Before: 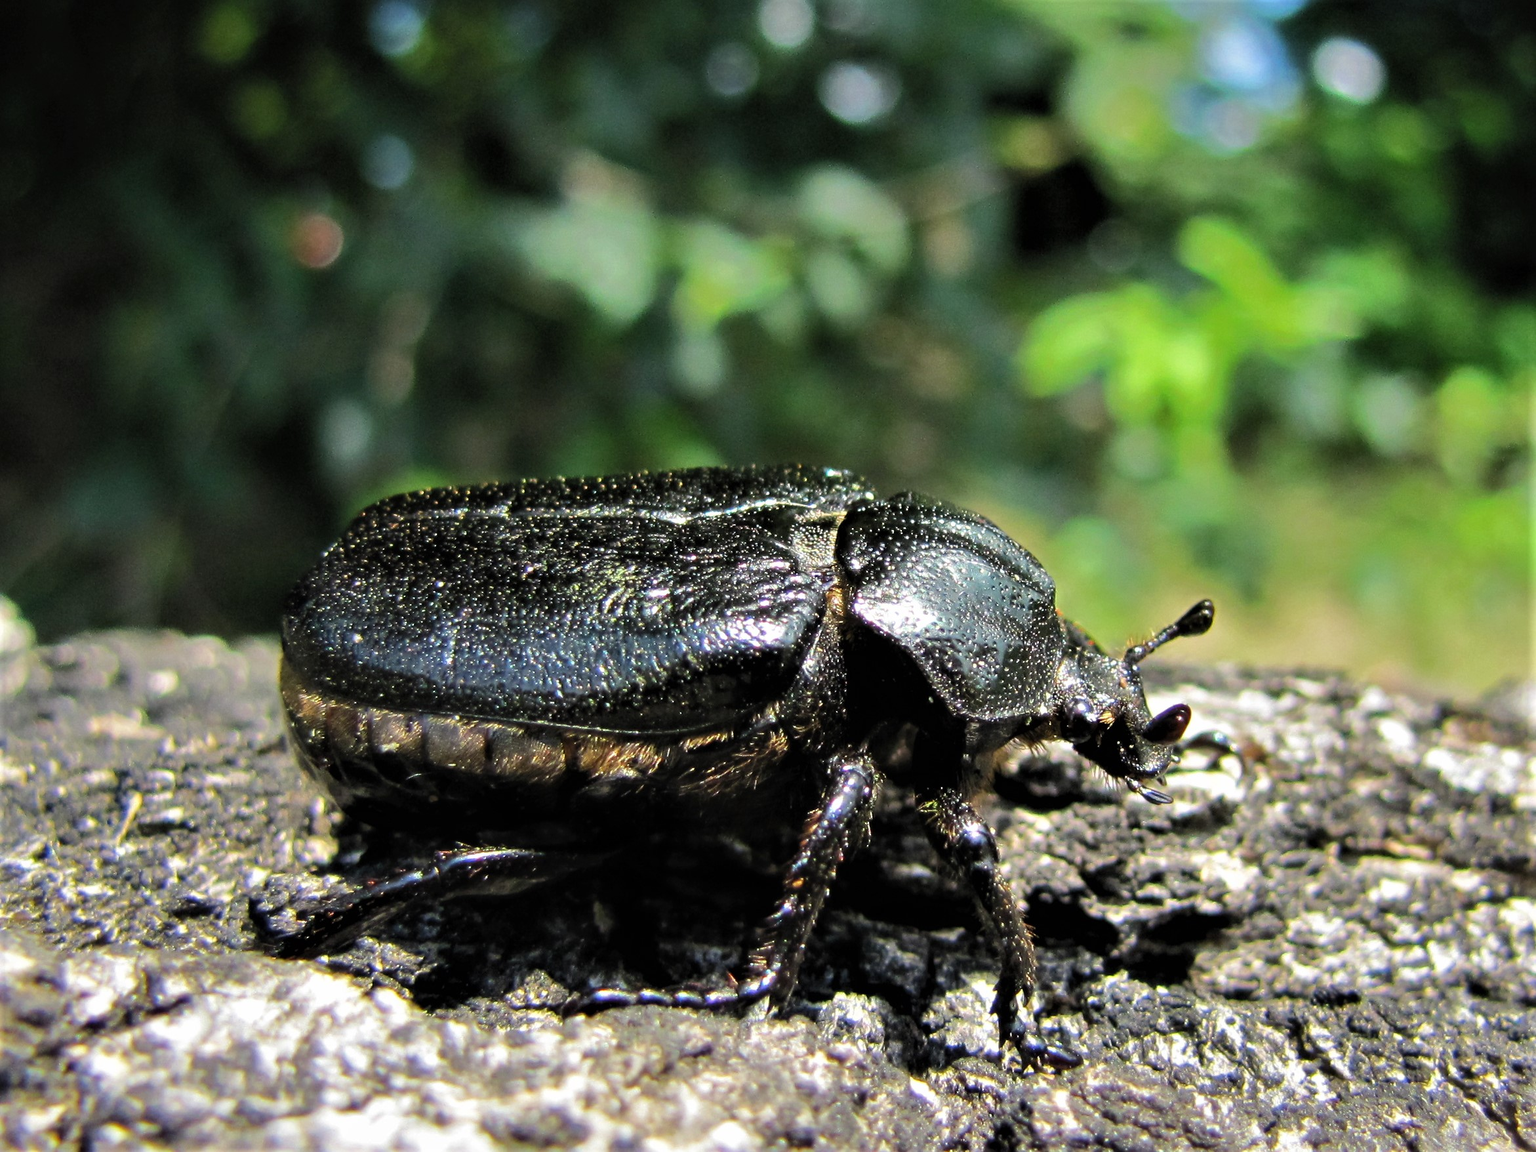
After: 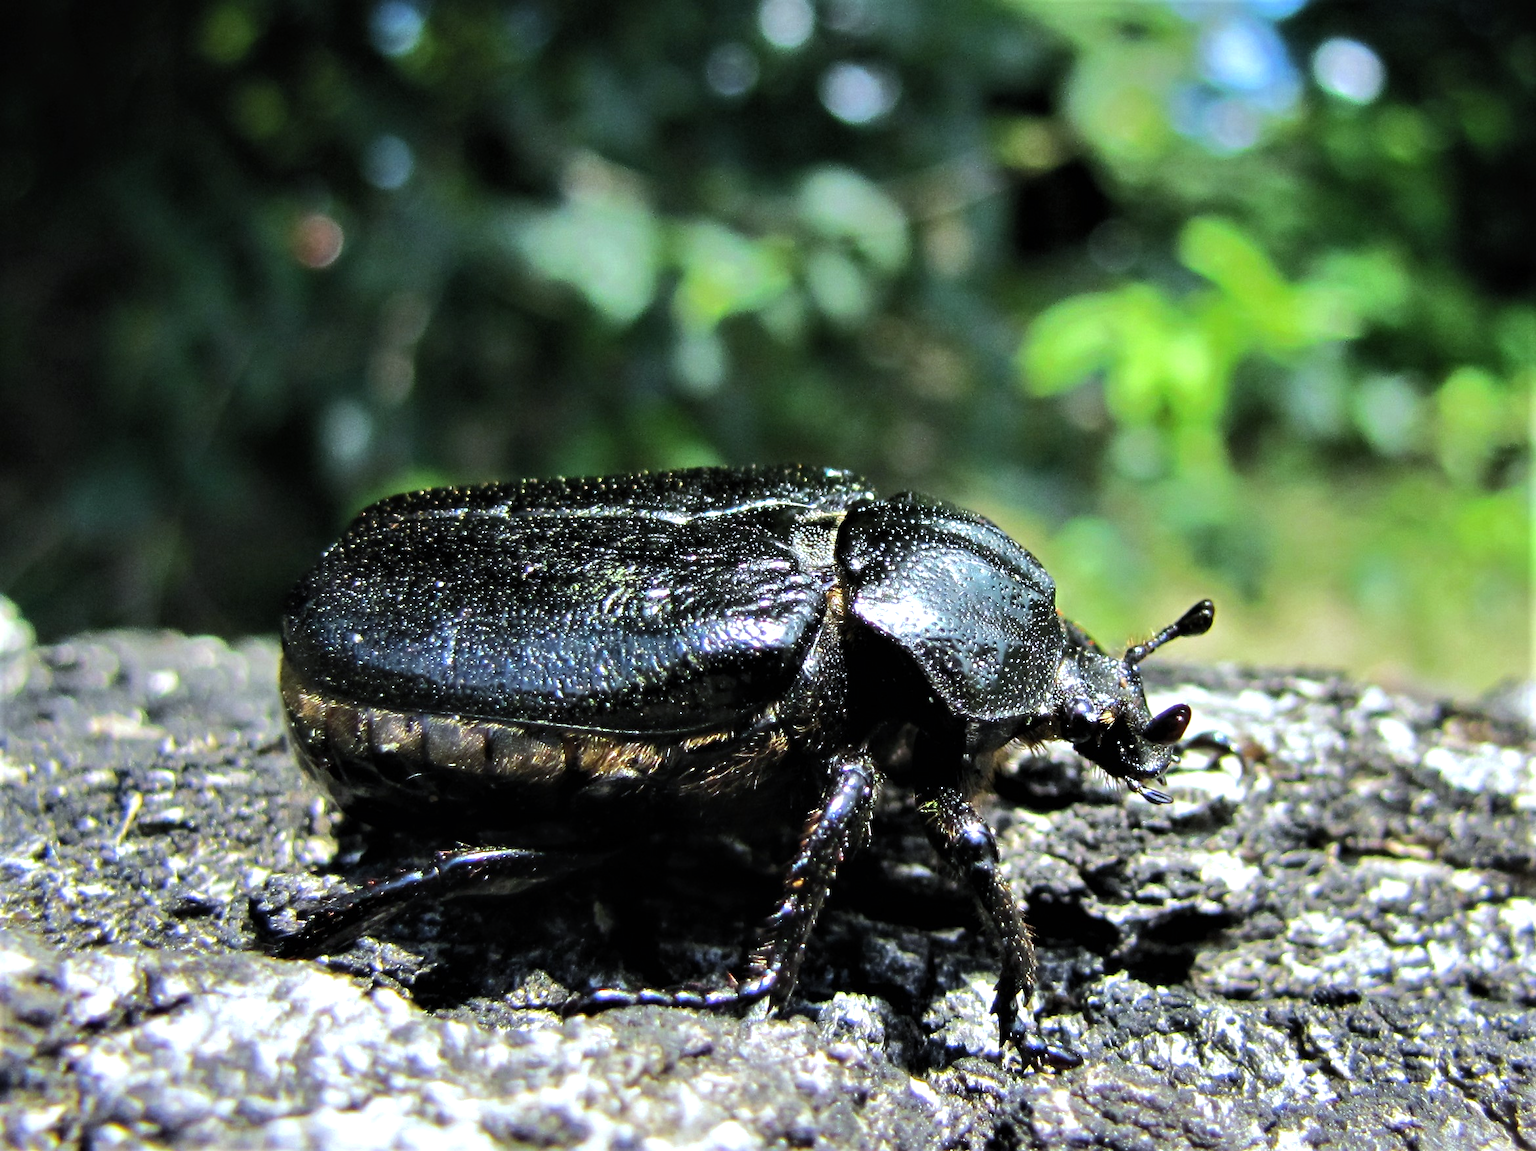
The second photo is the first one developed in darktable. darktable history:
white balance: red 0.924, blue 1.095
tone equalizer: -8 EV -0.417 EV, -7 EV -0.389 EV, -6 EV -0.333 EV, -5 EV -0.222 EV, -3 EV 0.222 EV, -2 EV 0.333 EV, -1 EV 0.389 EV, +0 EV 0.417 EV, edges refinement/feathering 500, mask exposure compensation -1.57 EV, preserve details no
